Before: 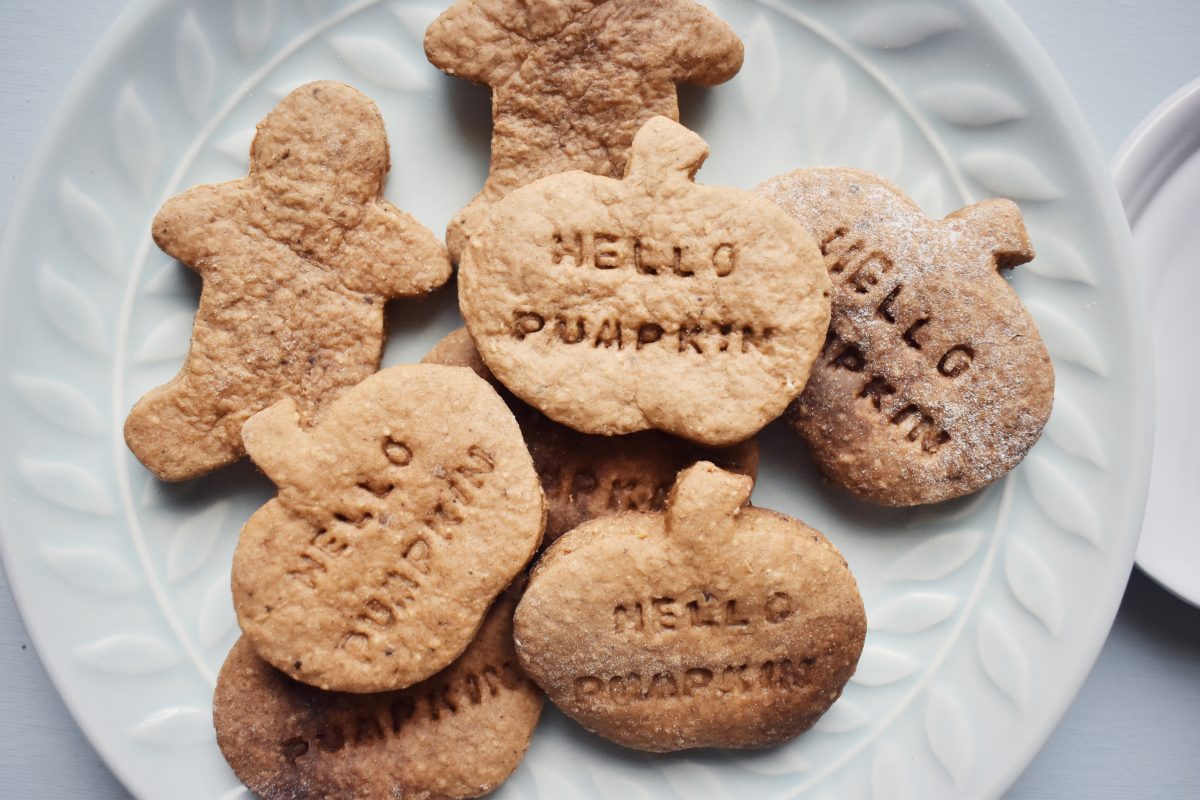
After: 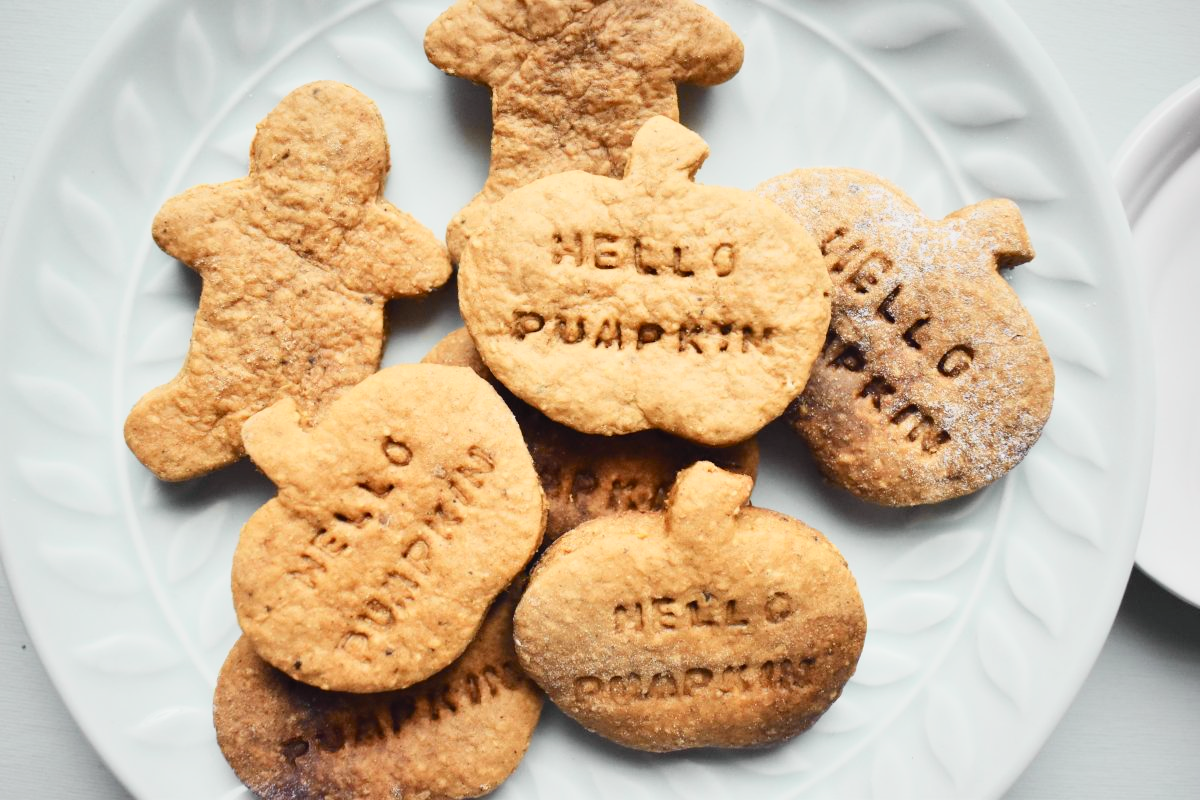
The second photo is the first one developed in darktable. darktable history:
tone curve: curves: ch0 [(0, 0.012) (0.093, 0.11) (0.345, 0.425) (0.457, 0.562) (0.628, 0.738) (0.839, 0.909) (0.998, 0.978)]; ch1 [(0, 0) (0.437, 0.408) (0.472, 0.47) (0.502, 0.497) (0.527, 0.523) (0.568, 0.577) (0.62, 0.66) (0.669, 0.748) (0.859, 0.899) (1, 1)]; ch2 [(0, 0) (0.33, 0.301) (0.421, 0.443) (0.473, 0.498) (0.509, 0.502) (0.535, 0.545) (0.549, 0.576) (0.644, 0.703) (1, 1)], color space Lab, independent channels, preserve colors none
